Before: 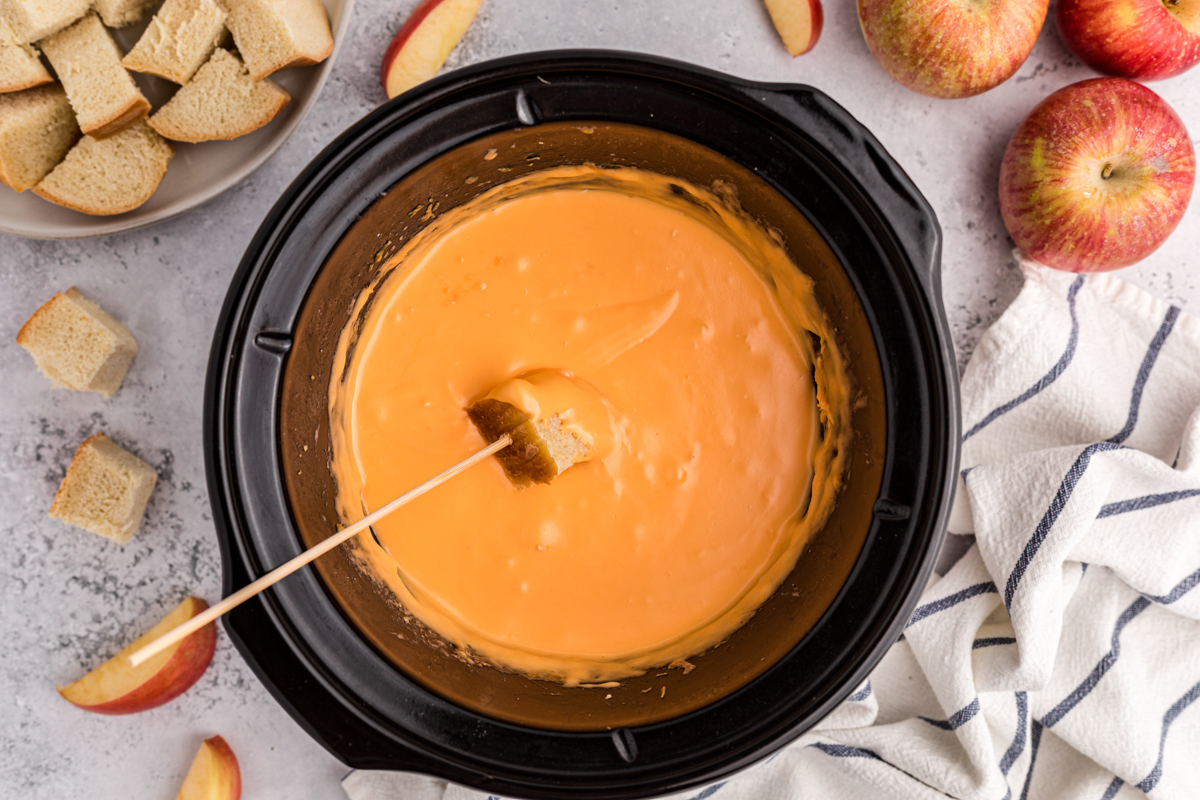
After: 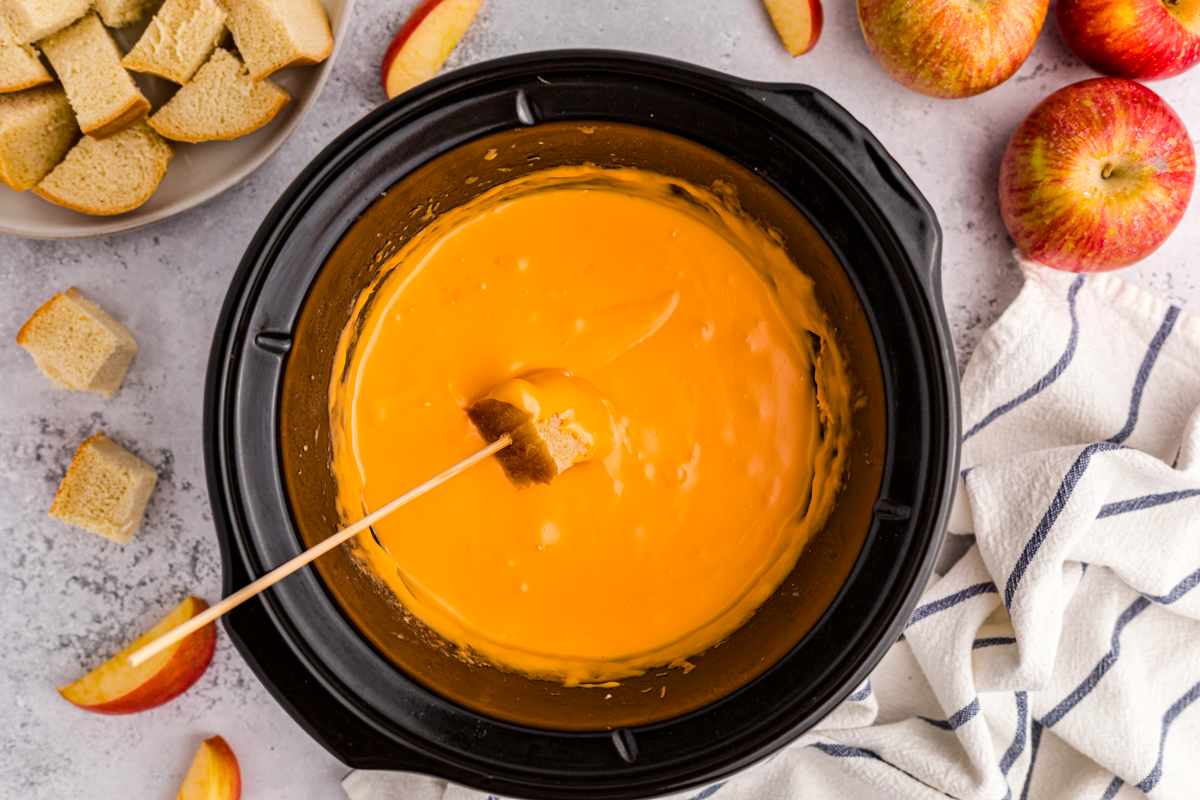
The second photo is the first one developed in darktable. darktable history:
color balance rgb: shadows lift › chroma 0.771%, shadows lift › hue 112.21°, perceptual saturation grading › global saturation 31.056%
